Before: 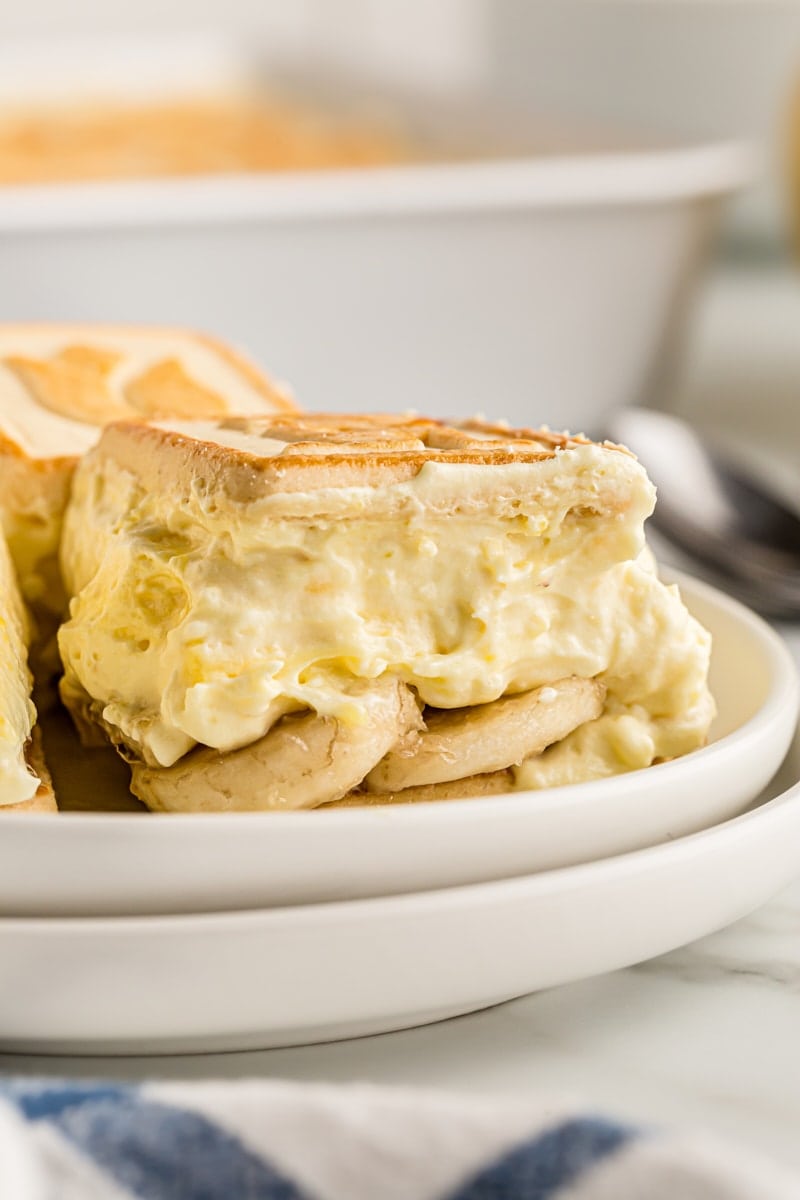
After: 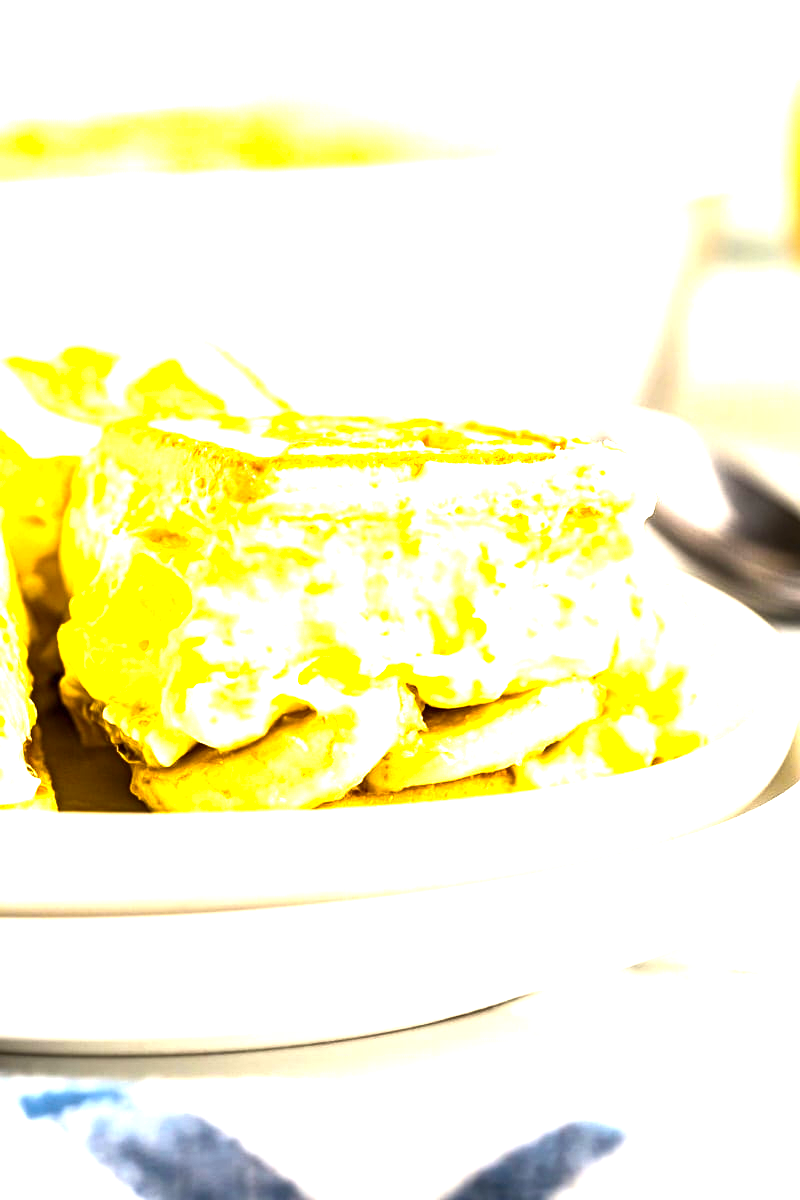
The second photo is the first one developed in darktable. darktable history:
color balance rgb: perceptual saturation grading › global saturation 30.017%, perceptual brilliance grading › global brilliance 29.688%, perceptual brilliance grading › highlights 49.978%, perceptual brilliance grading › mid-tones 50.809%, perceptual brilliance grading › shadows -21.612%, contrast -10.199%
